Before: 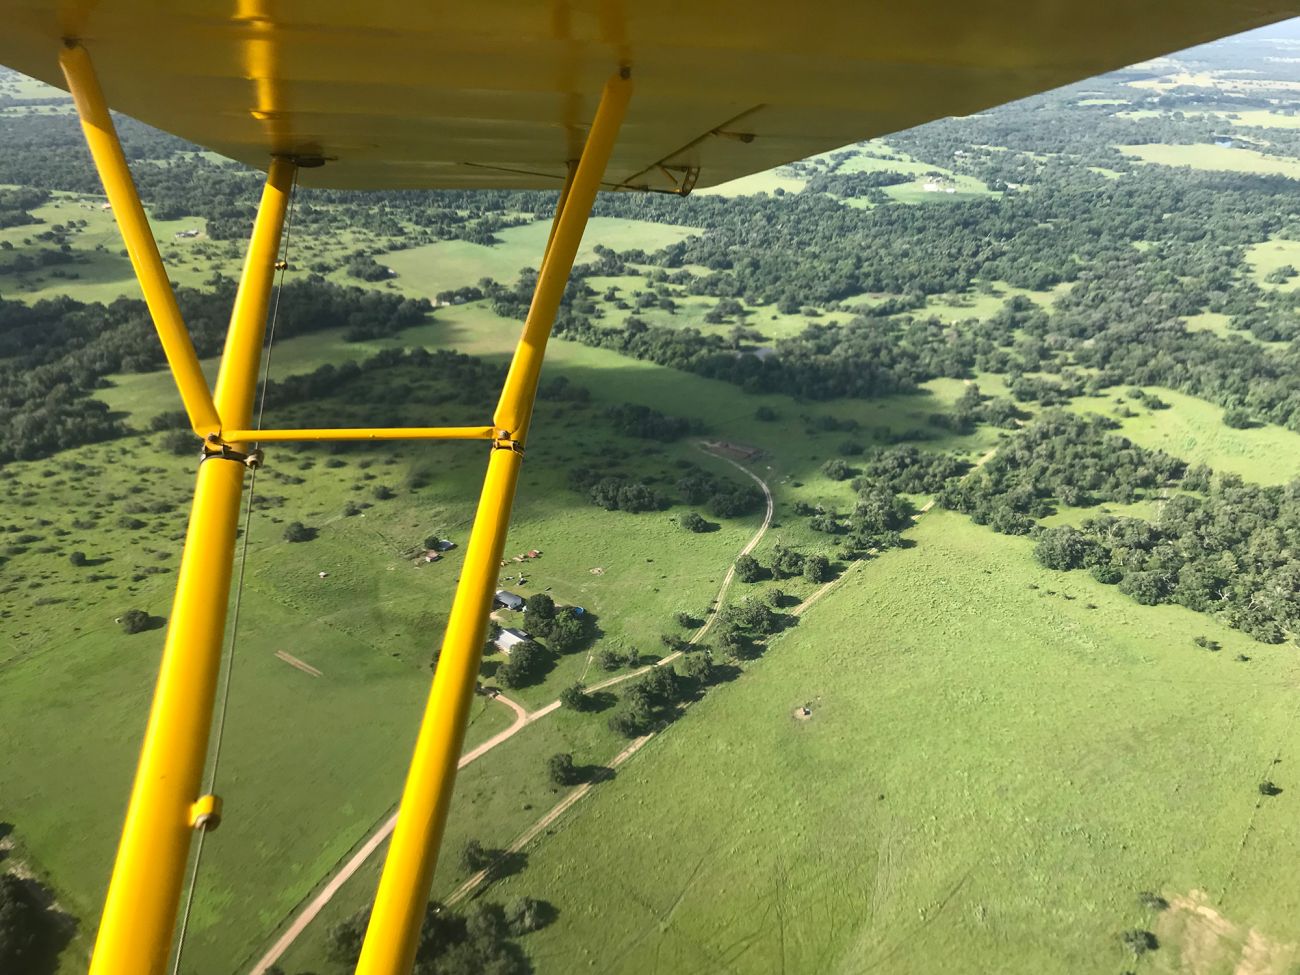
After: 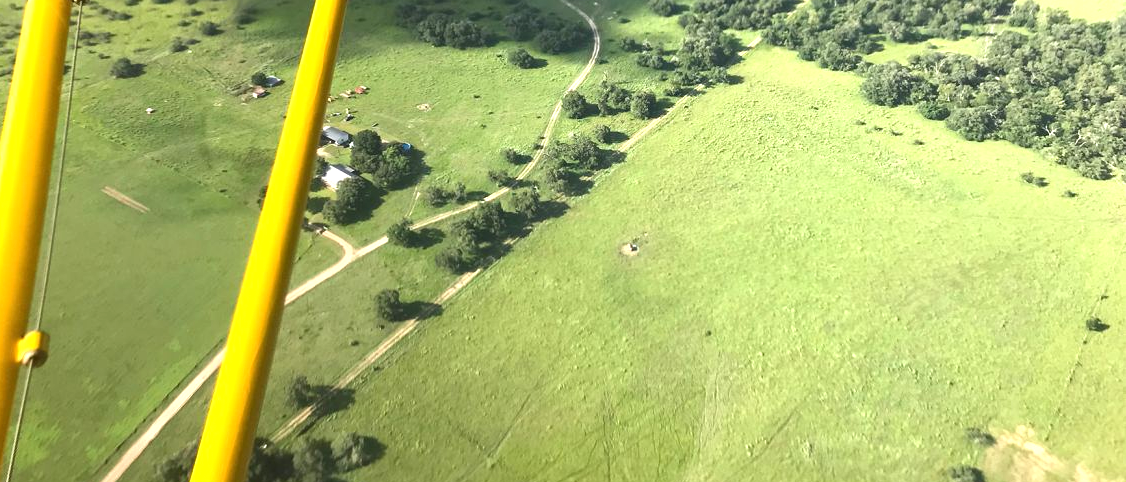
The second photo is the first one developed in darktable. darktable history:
exposure: black level correction 0, exposure 0.694 EV, compensate highlight preservation false
crop and rotate: left 13.319%, top 47.662%, bottom 2.849%
